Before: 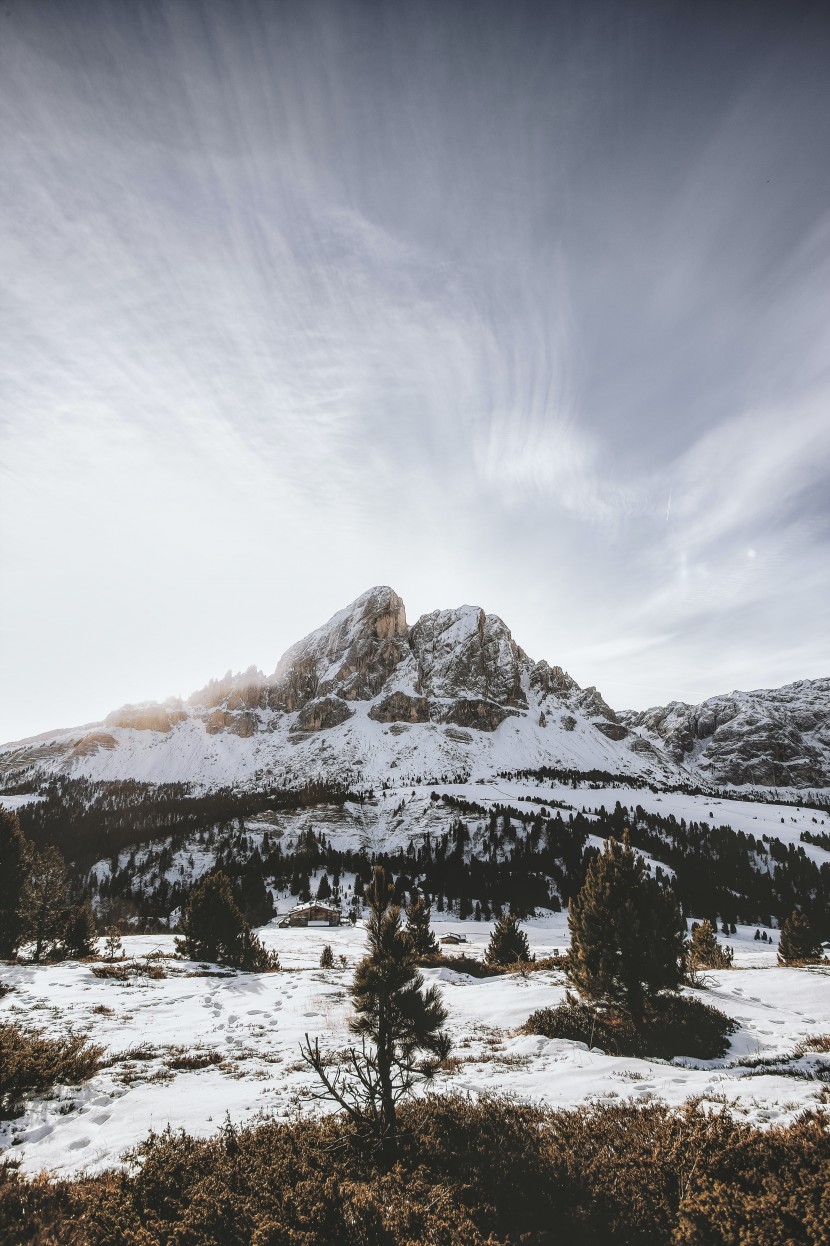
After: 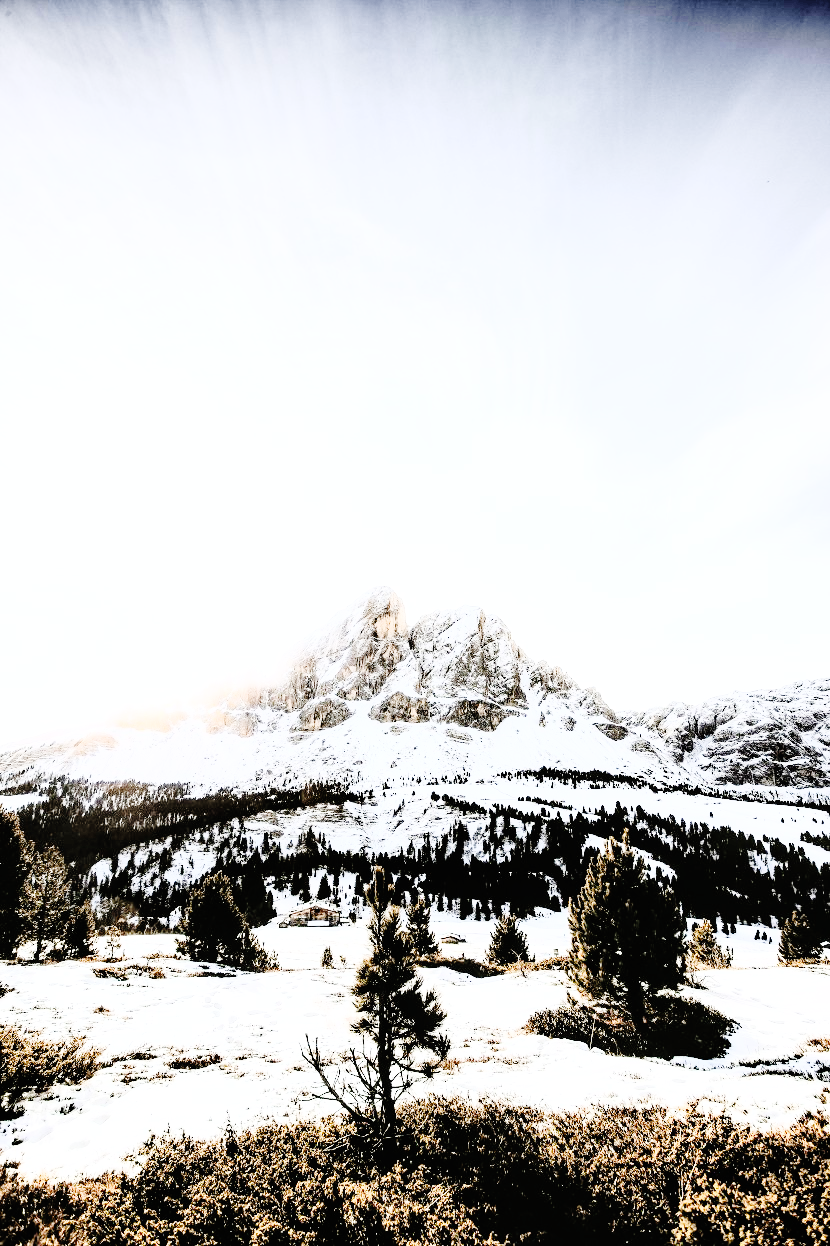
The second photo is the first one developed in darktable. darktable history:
base curve: curves: ch0 [(0, 0) (0.036, 0.01) (0.123, 0.254) (0.258, 0.504) (0.507, 0.748) (1, 1)], preserve colors none
exposure: black level correction 0.001, exposure 0.5 EV, compensate exposure bias true, compensate highlight preservation false
rgb curve: curves: ch0 [(0, 0) (0.21, 0.15) (0.24, 0.21) (0.5, 0.75) (0.75, 0.96) (0.89, 0.99) (1, 1)]; ch1 [(0, 0.02) (0.21, 0.13) (0.25, 0.2) (0.5, 0.67) (0.75, 0.9) (0.89, 0.97) (1, 1)]; ch2 [(0, 0.02) (0.21, 0.13) (0.25, 0.2) (0.5, 0.67) (0.75, 0.9) (0.89, 0.97) (1, 1)], compensate middle gray true
